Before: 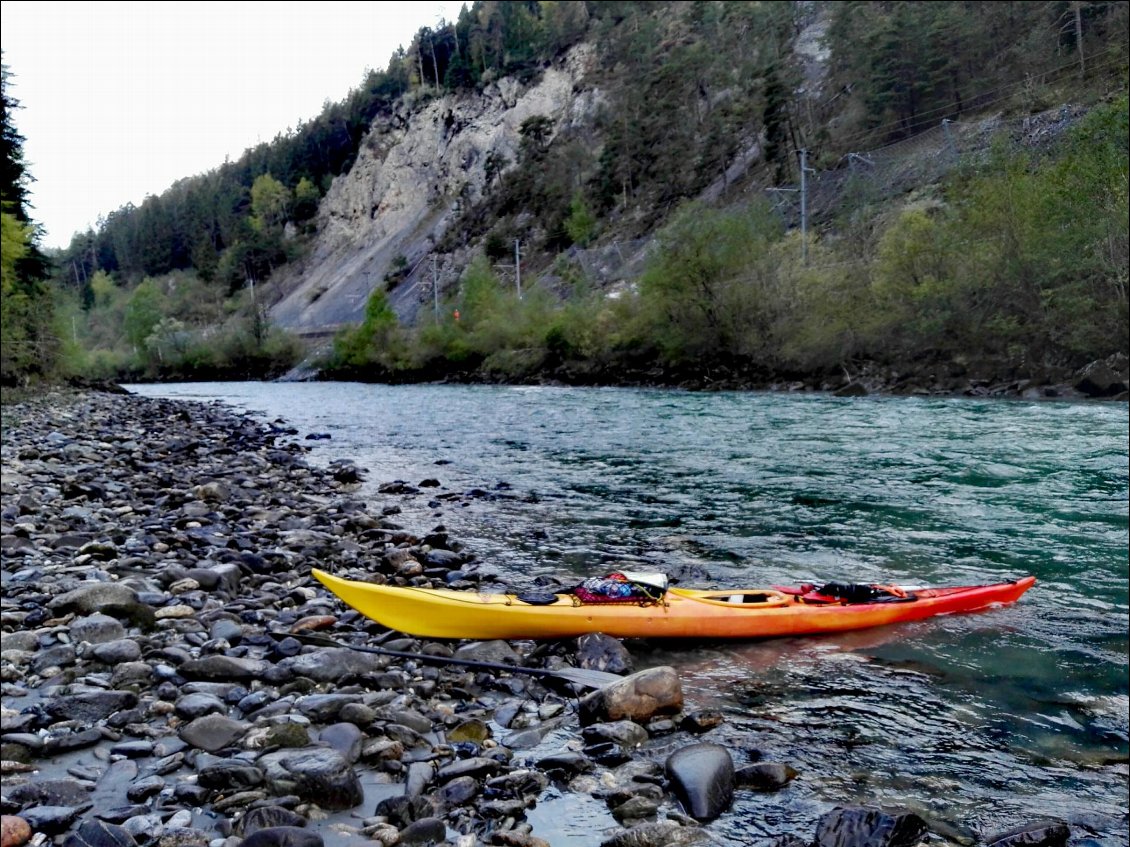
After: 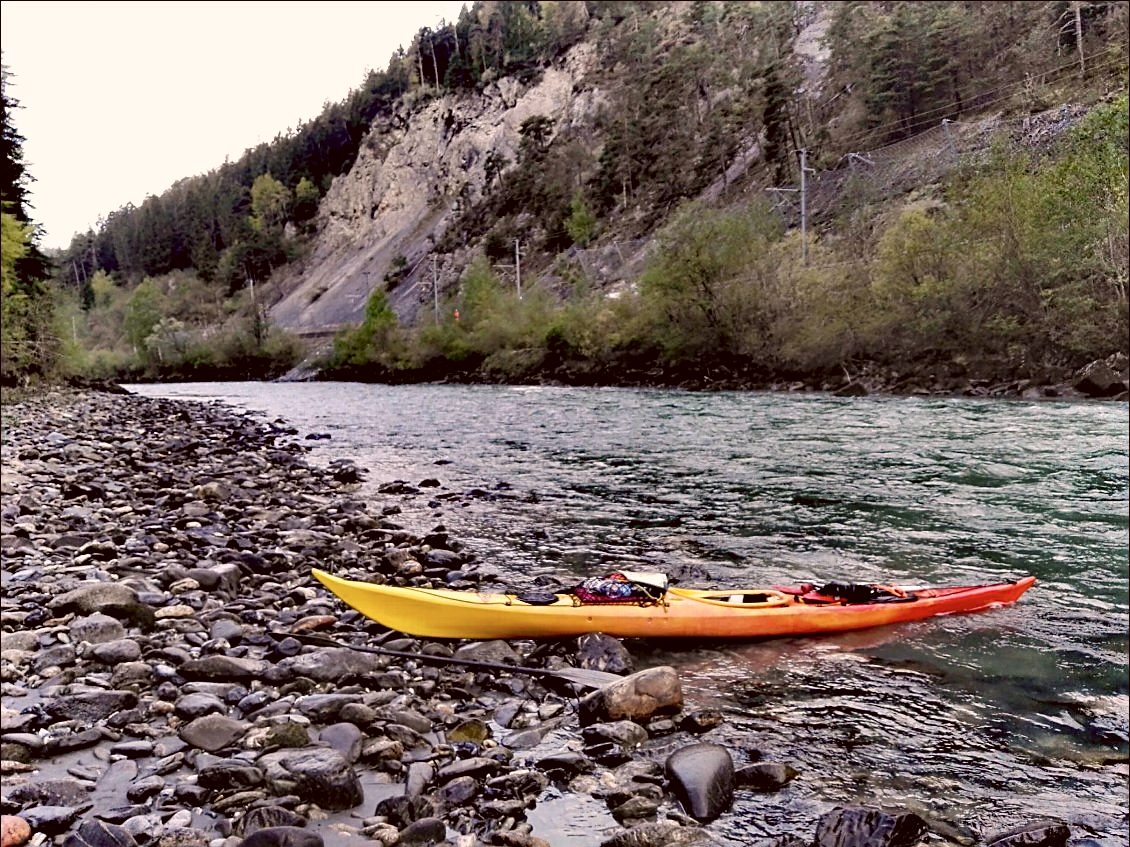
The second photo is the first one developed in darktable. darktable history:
sharpen: on, module defaults
exposure: exposure 0.201 EV, compensate highlight preservation false
shadows and highlights: shadows 49.4, highlights -42.77, soften with gaussian
color correction: highlights a* 10.25, highlights b* 9.75, shadows a* 8.82, shadows b* 7.96, saturation 0.799
